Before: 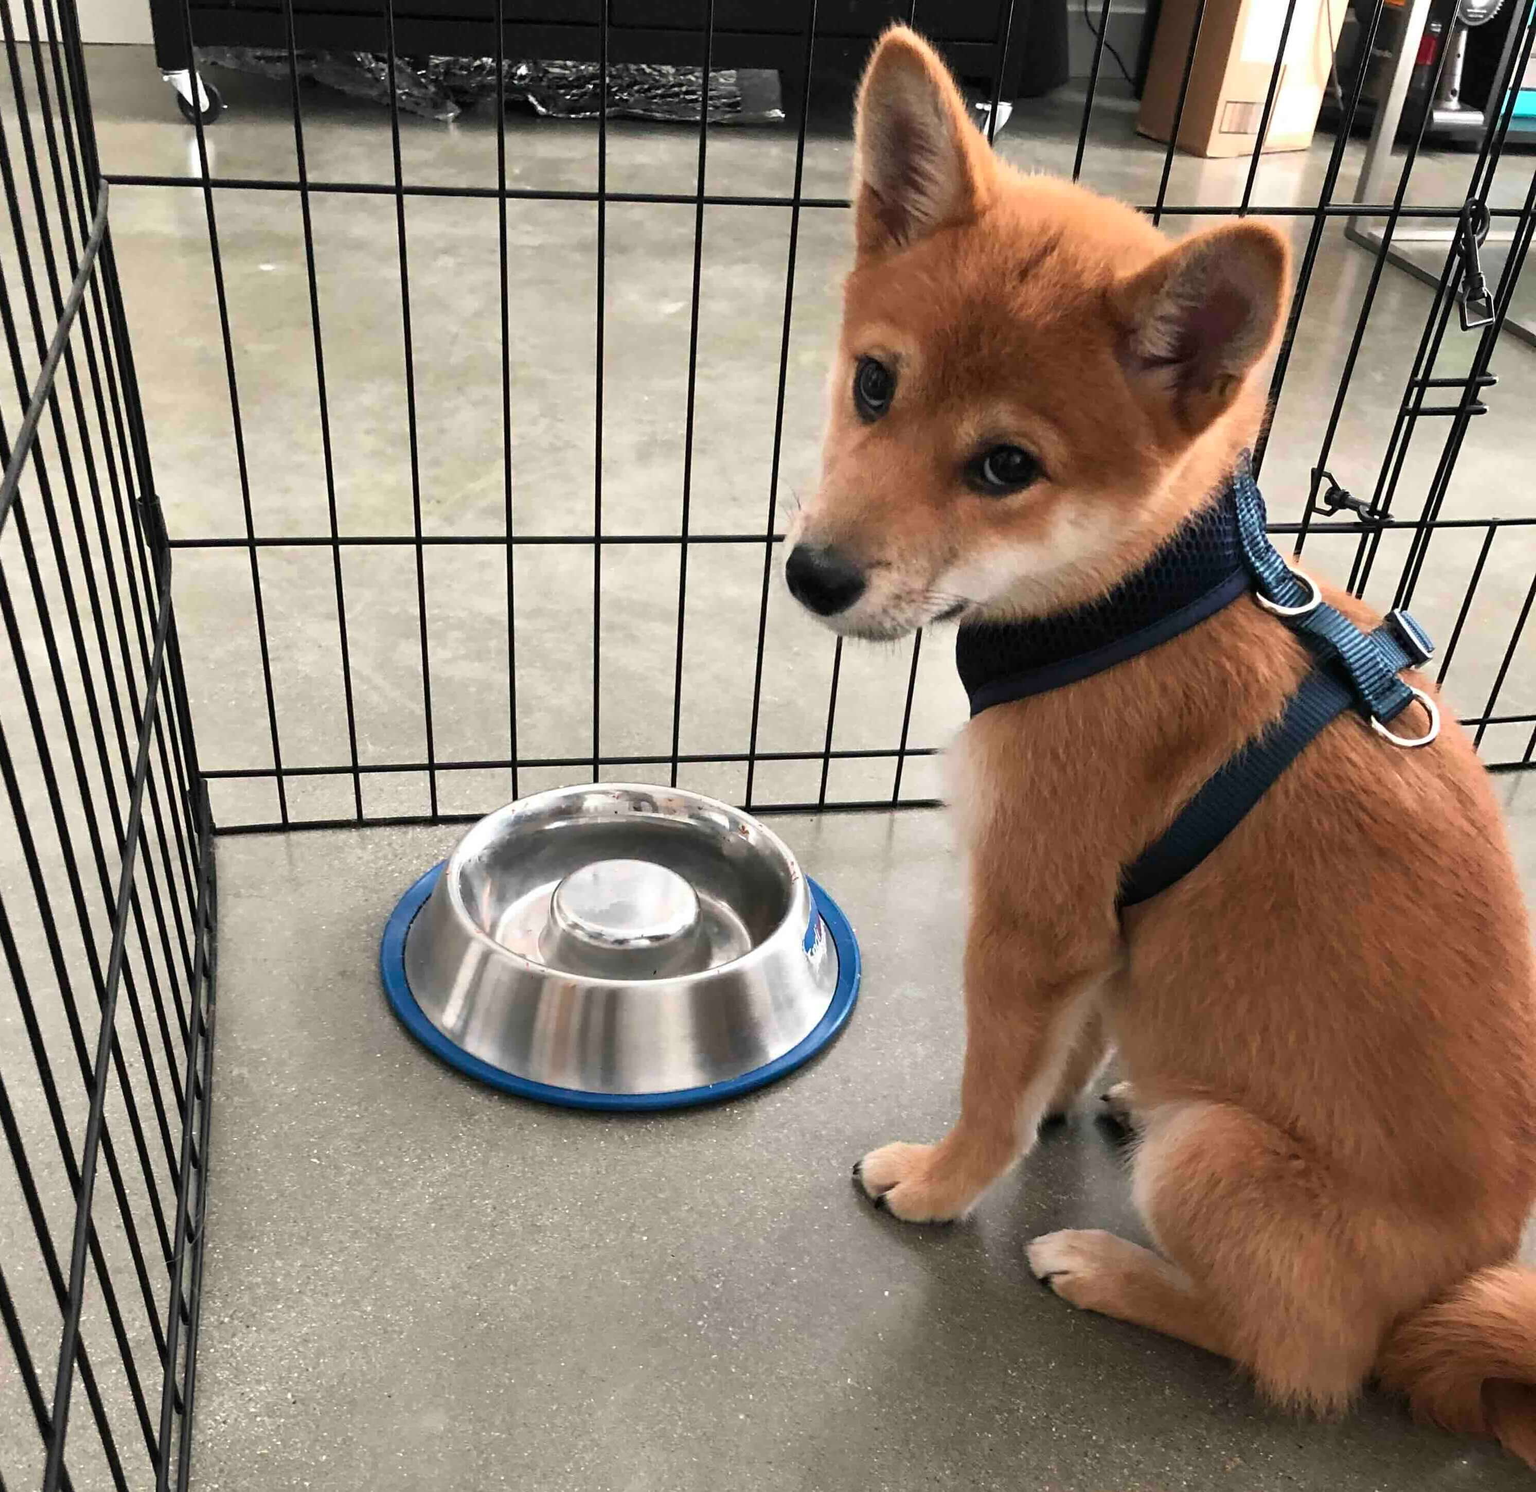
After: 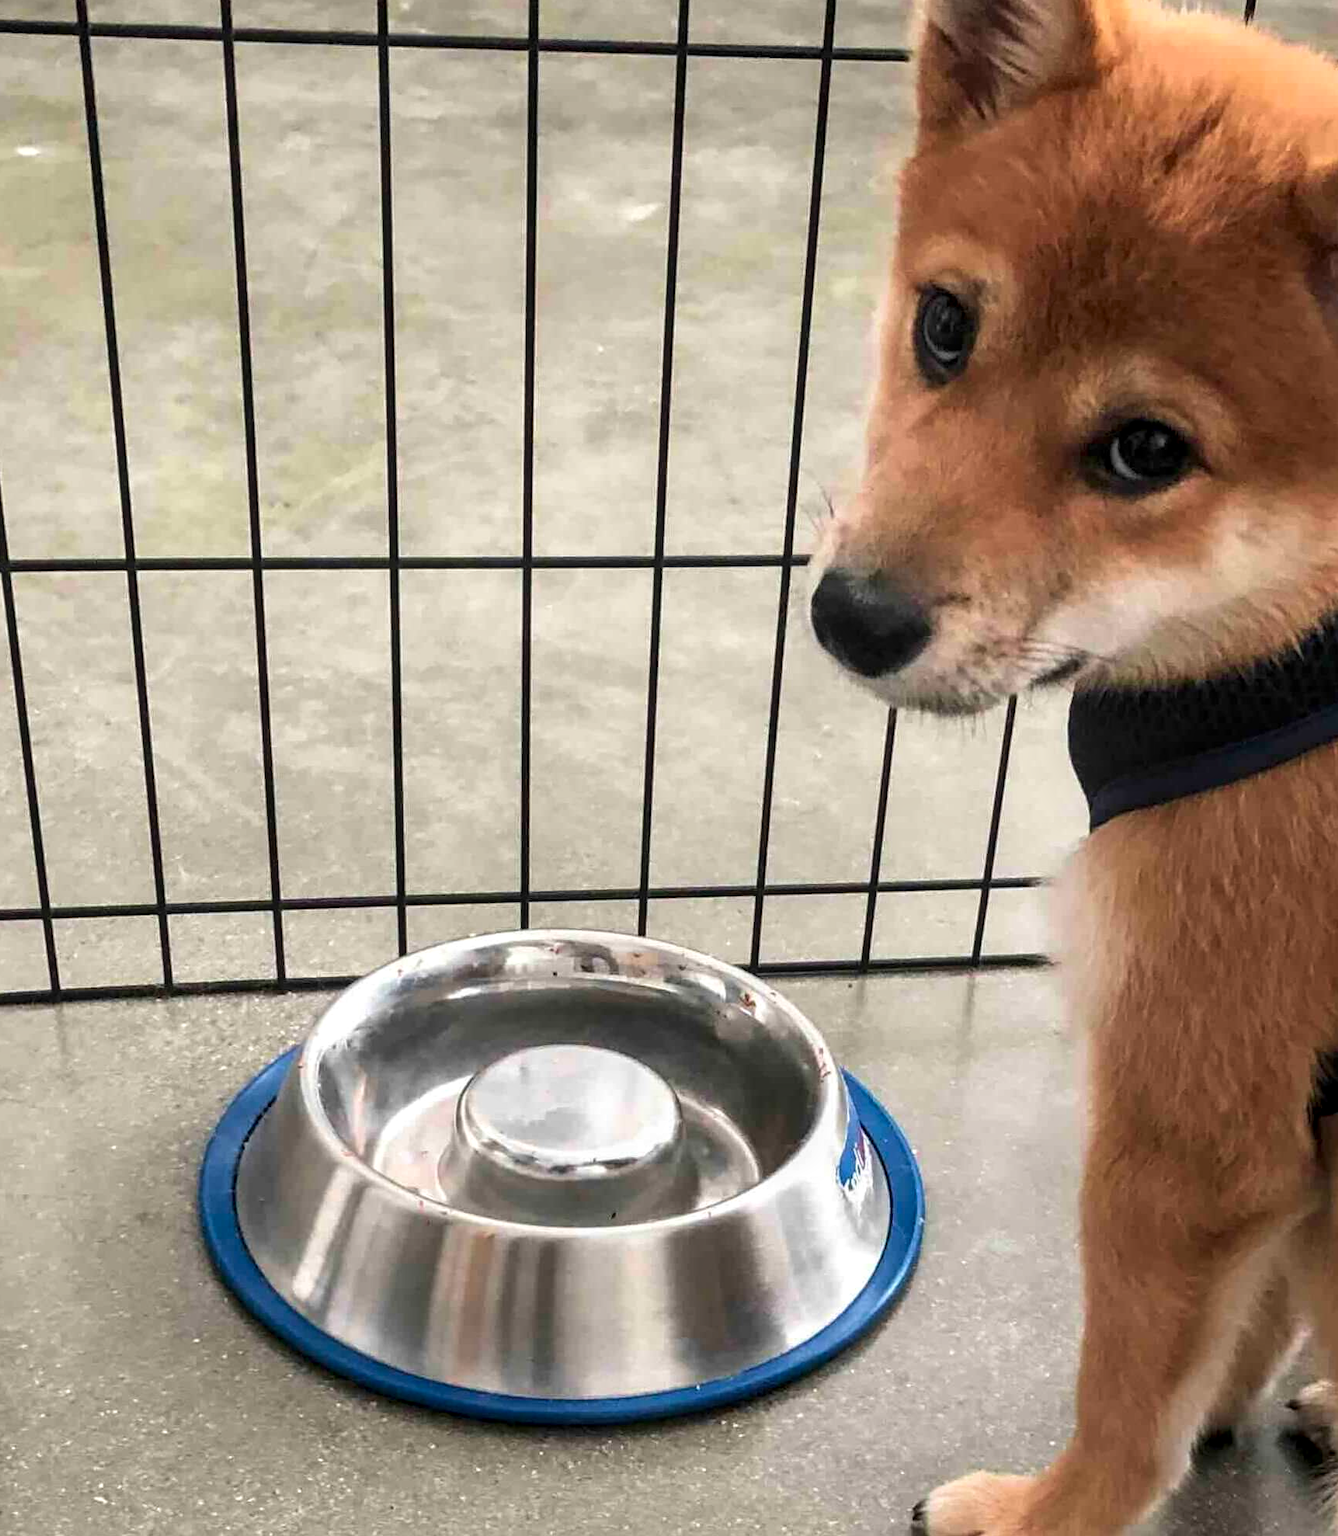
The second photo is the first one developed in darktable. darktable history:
crop: left 16.202%, top 11.208%, right 26.045%, bottom 20.557%
vibrance: on, module defaults
local contrast: on, module defaults
velvia: strength 15%
